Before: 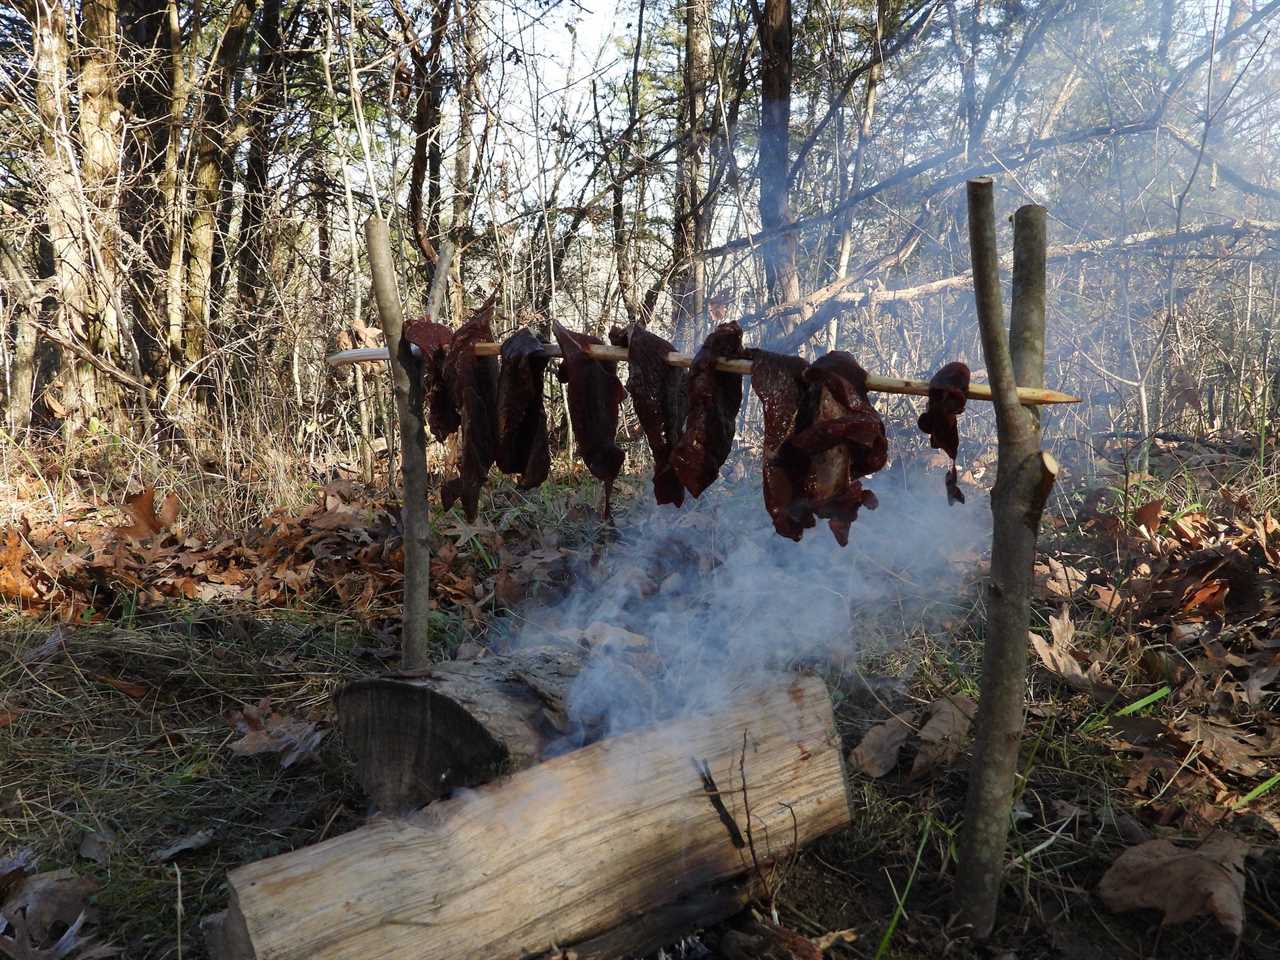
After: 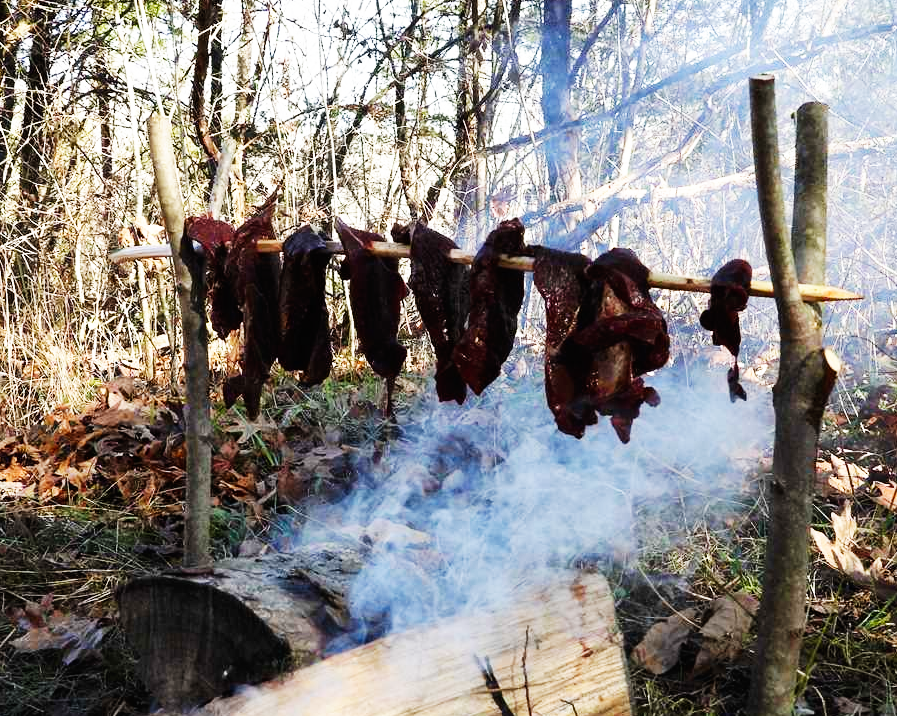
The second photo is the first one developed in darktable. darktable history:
base curve: curves: ch0 [(0, 0) (0.007, 0.004) (0.027, 0.03) (0.046, 0.07) (0.207, 0.54) (0.442, 0.872) (0.673, 0.972) (1, 1)], preserve colors none
crop and rotate: left 17.074%, top 10.744%, right 12.835%, bottom 14.625%
